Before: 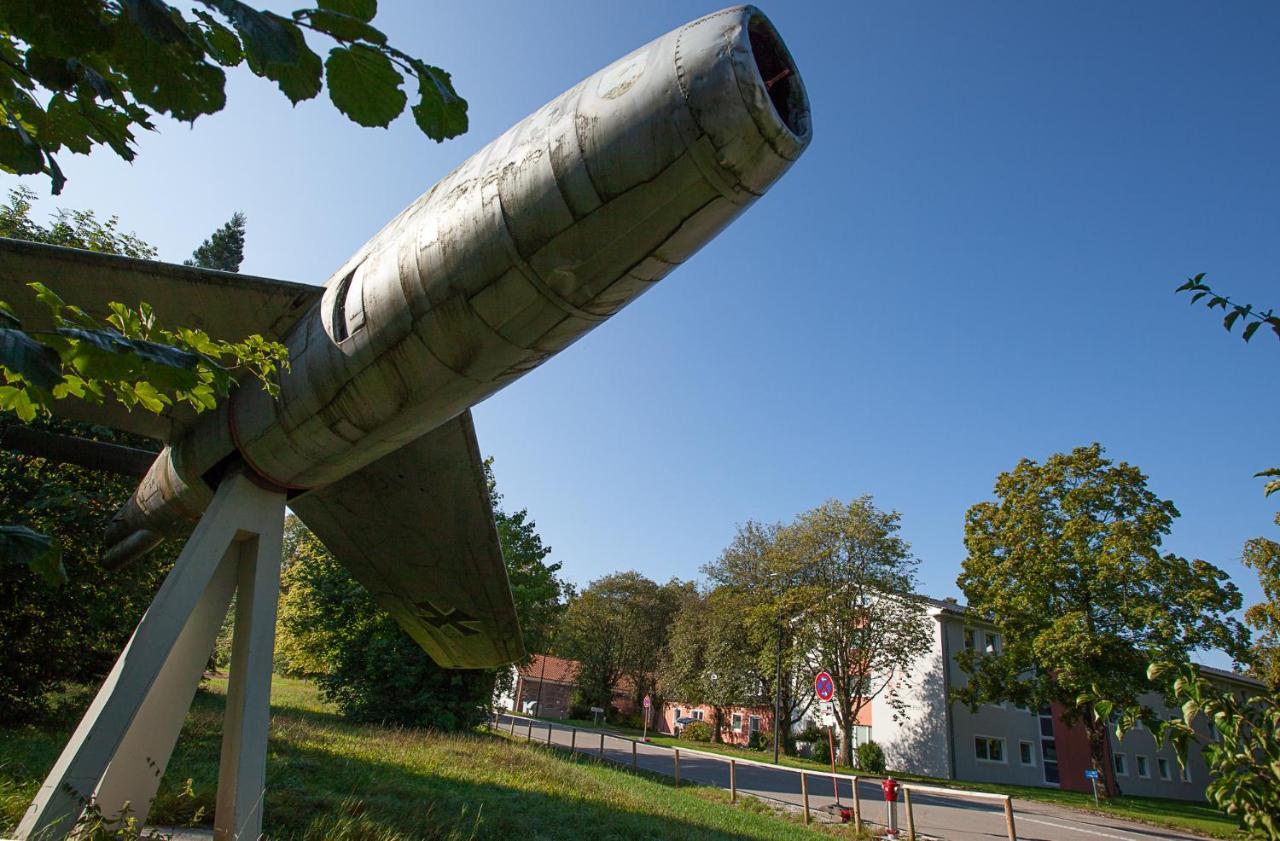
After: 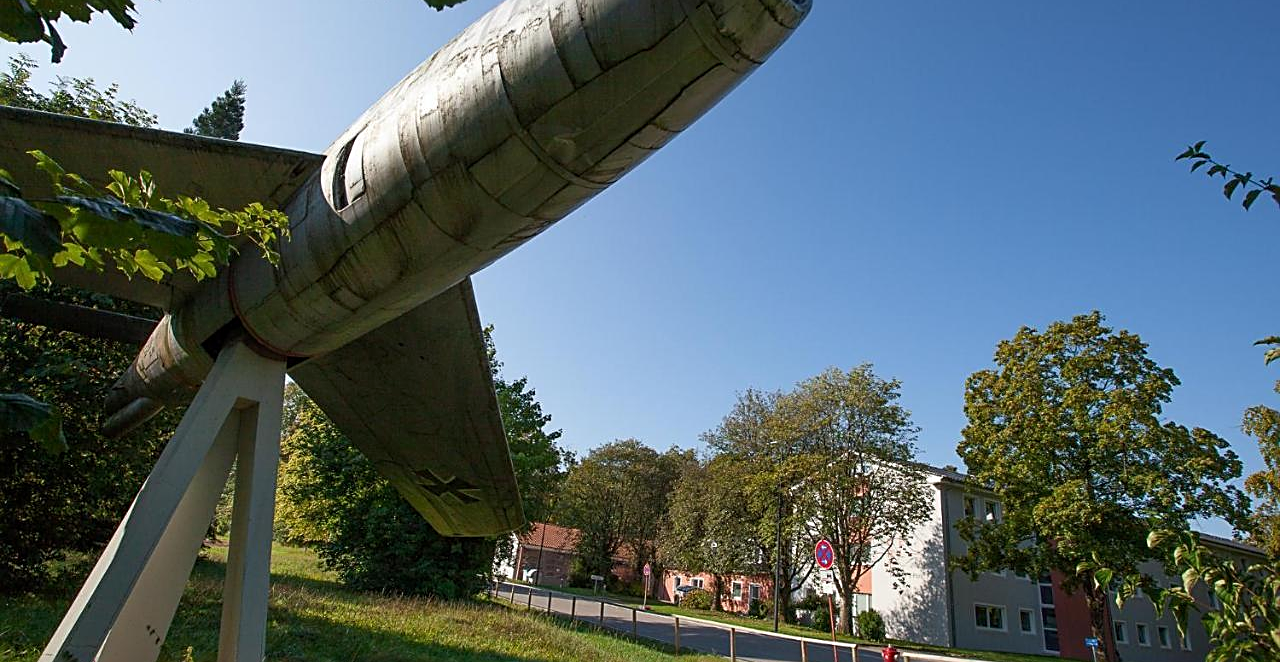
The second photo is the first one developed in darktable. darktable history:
sharpen: on, module defaults
exposure: black level correction 0.001, compensate highlight preservation false
crop and rotate: top 15.774%, bottom 5.506%
